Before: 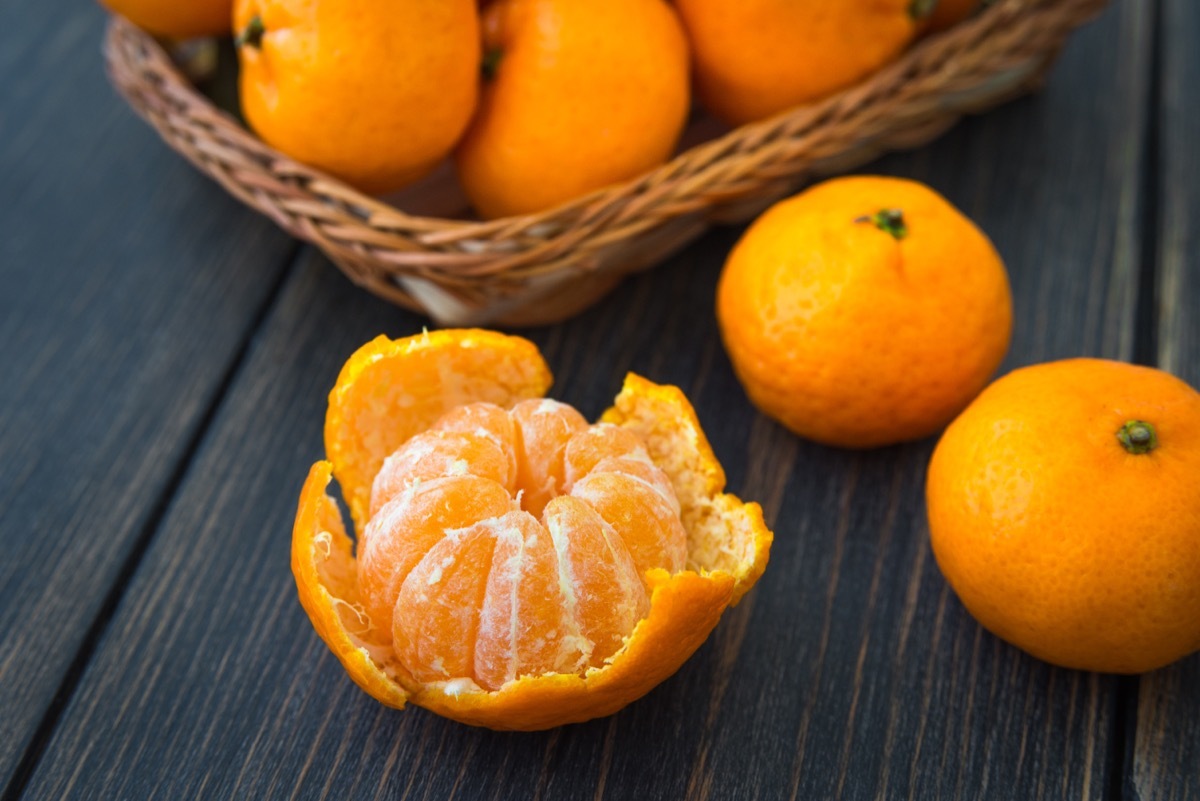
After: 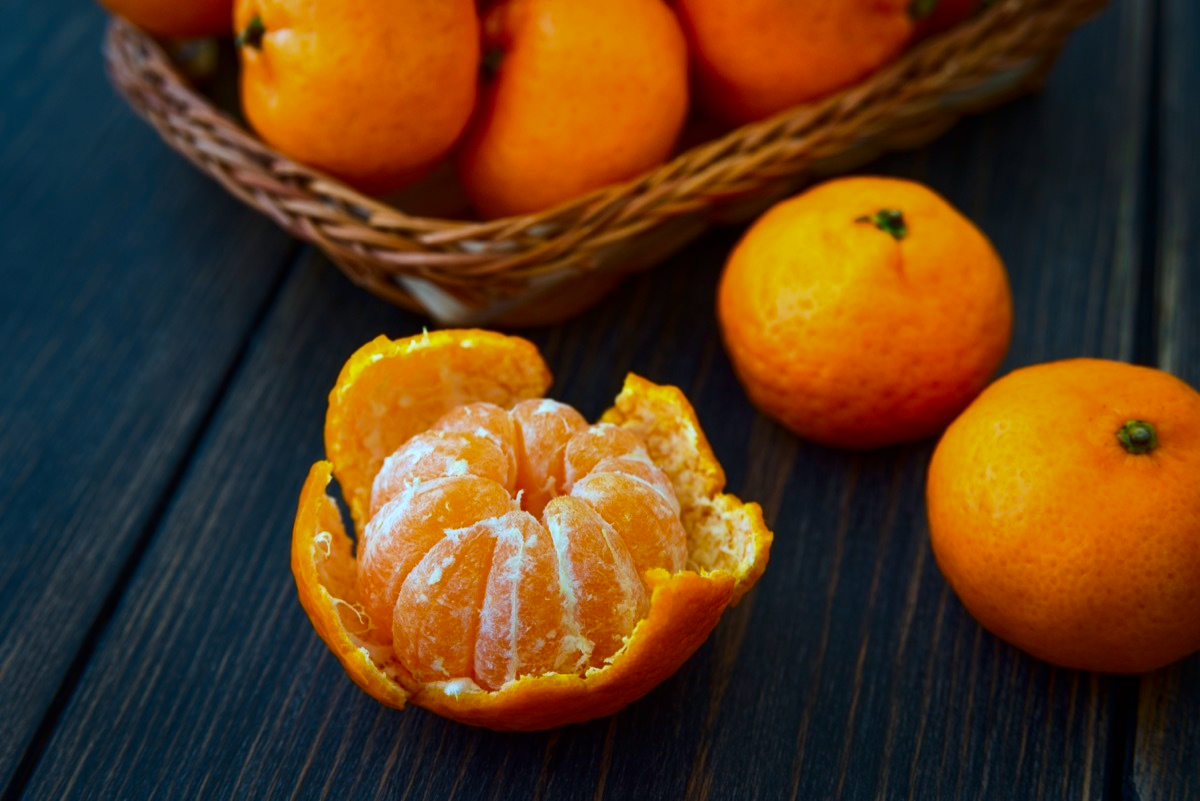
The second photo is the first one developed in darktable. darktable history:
color correction: highlights a* -10.73, highlights b* -19.44
contrast brightness saturation: brightness -0.254, saturation 0.202
